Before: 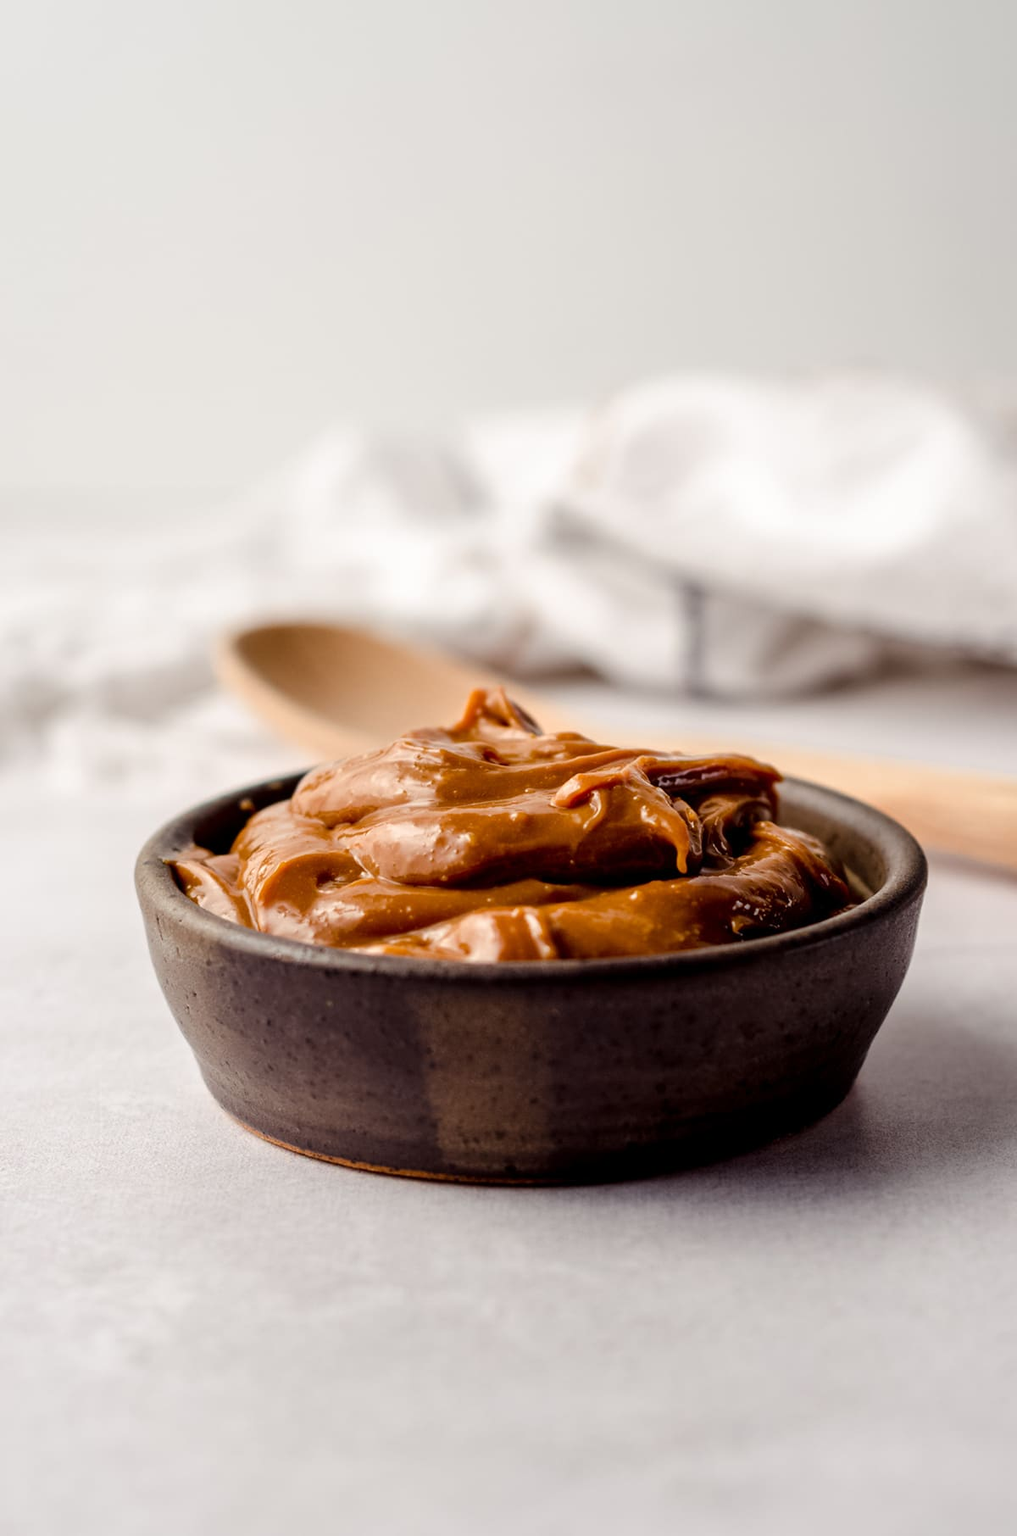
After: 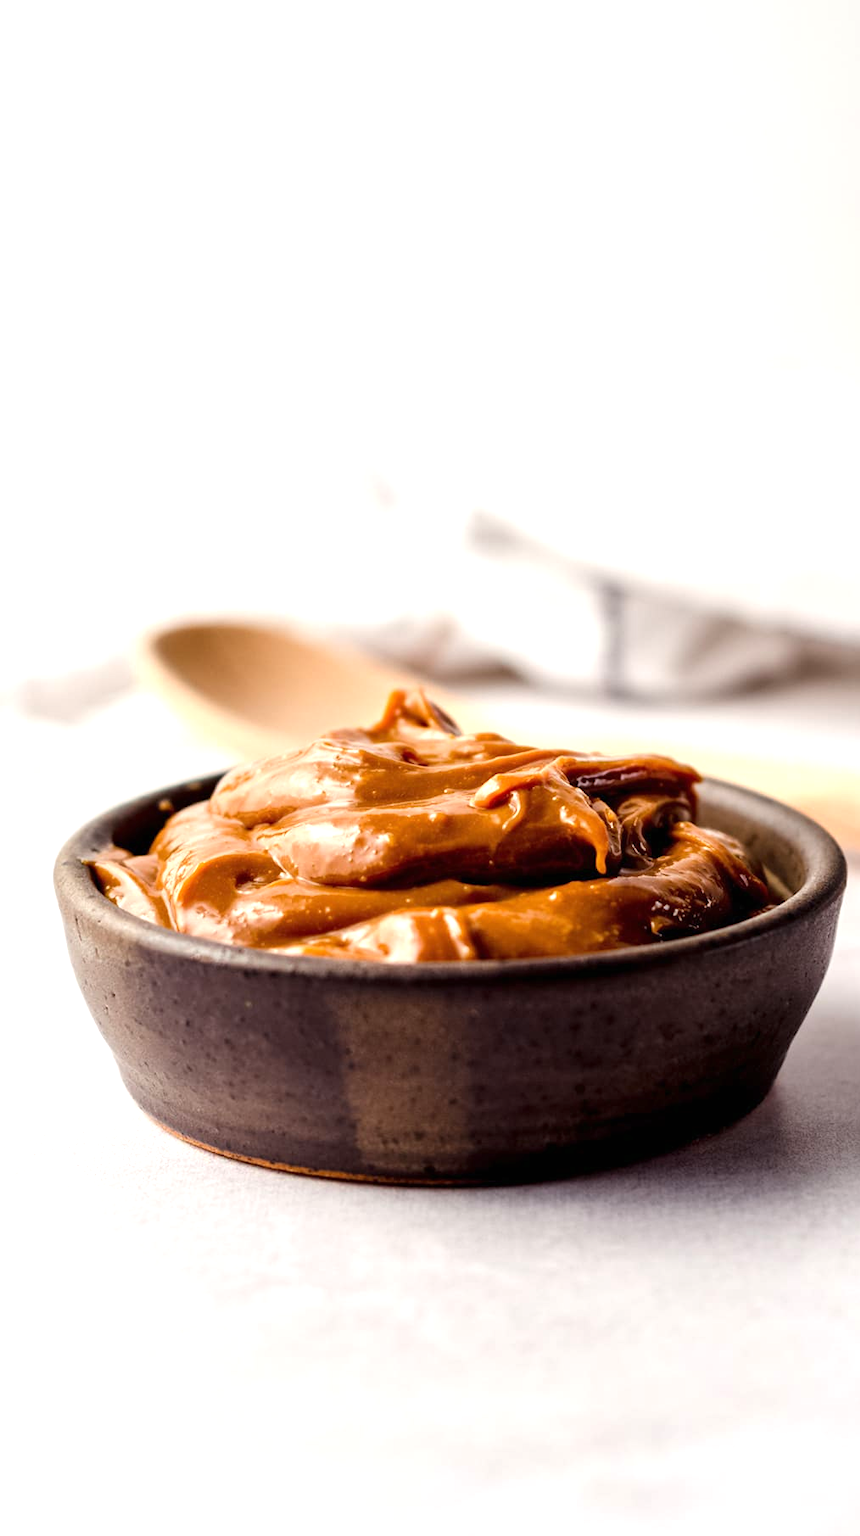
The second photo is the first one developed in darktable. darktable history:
exposure: black level correction 0, exposure 0.697 EV, compensate highlight preservation false
crop: left 8.041%, right 7.404%
